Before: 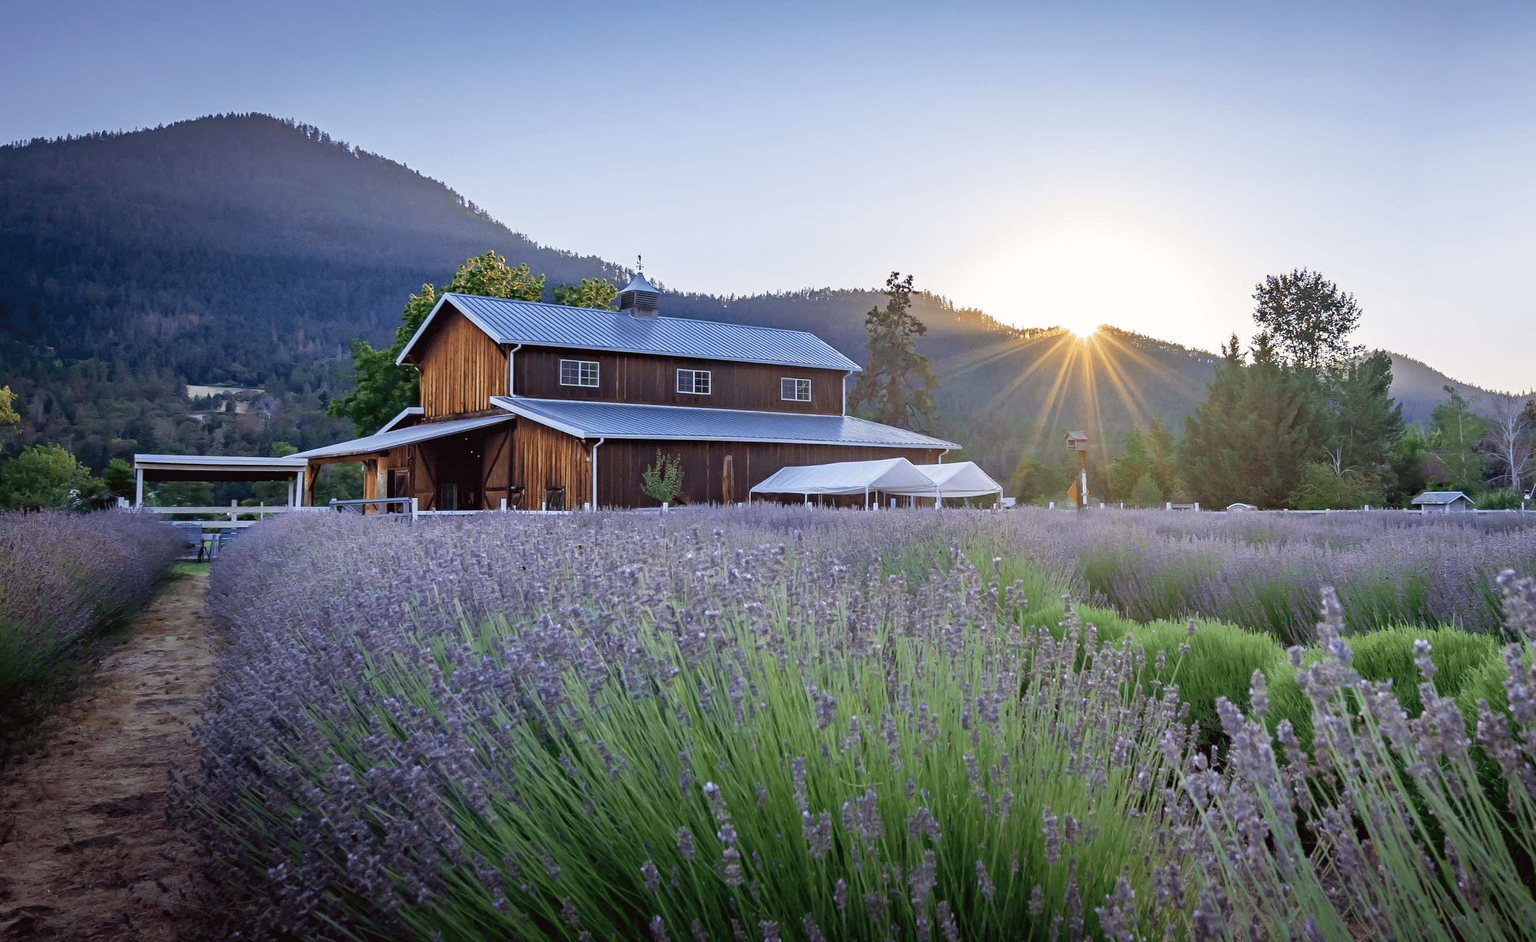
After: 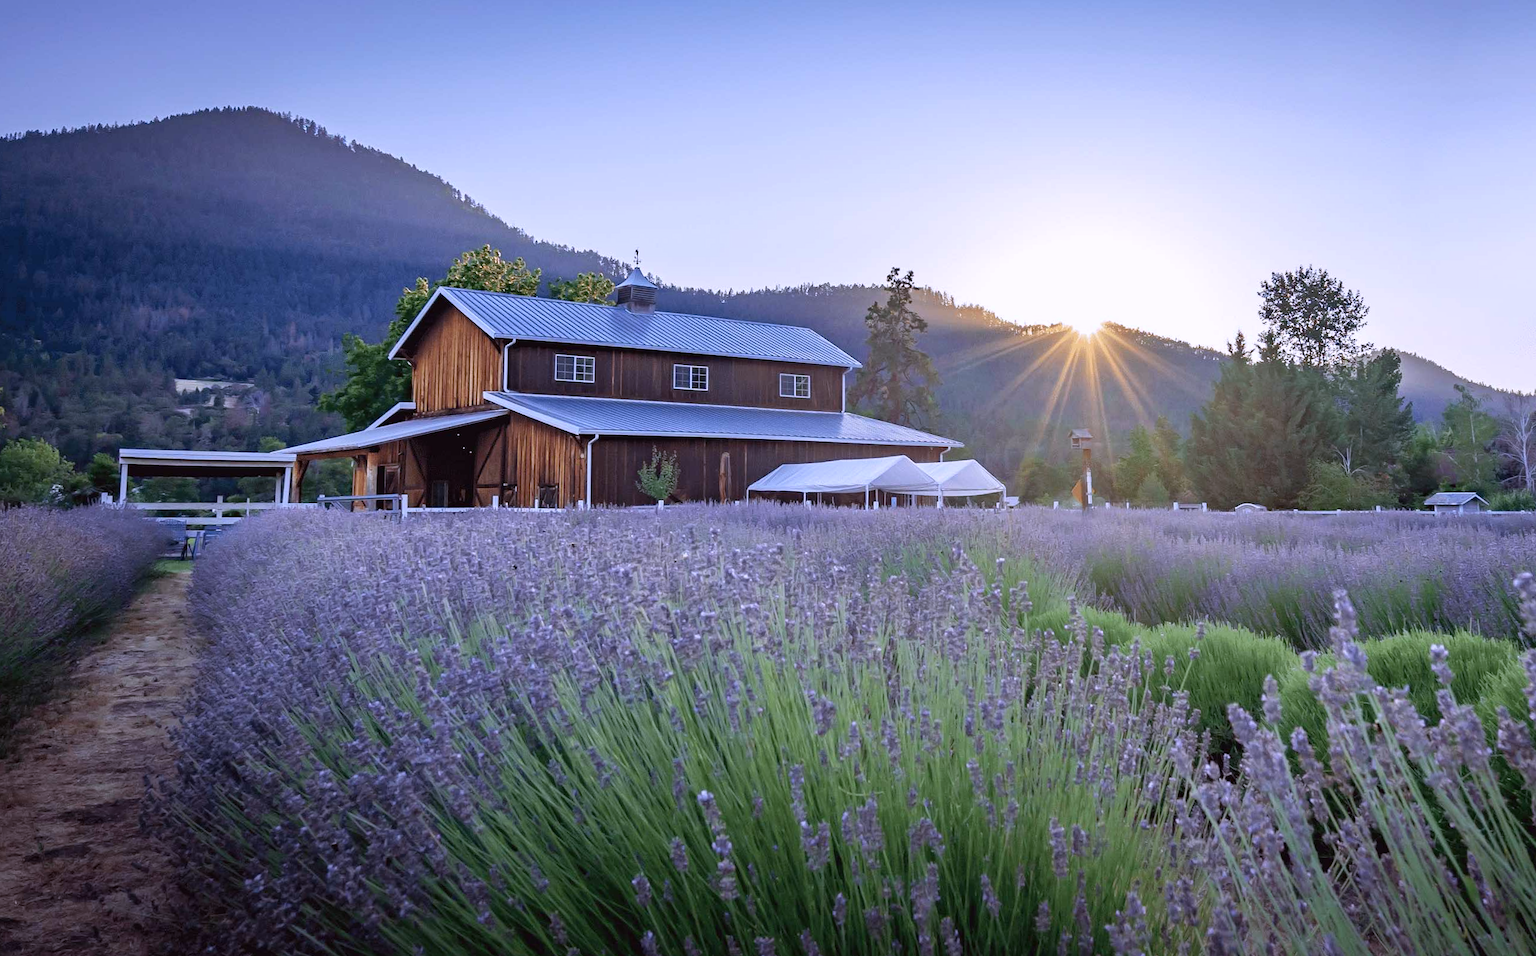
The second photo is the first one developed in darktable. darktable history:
tone equalizer: on, module defaults
rotate and perspective: rotation 0.226°, lens shift (vertical) -0.042, crop left 0.023, crop right 0.982, crop top 0.006, crop bottom 0.994
color calibration: illuminant custom, x 0.363, y 0.385, temperature 4528.03 K
